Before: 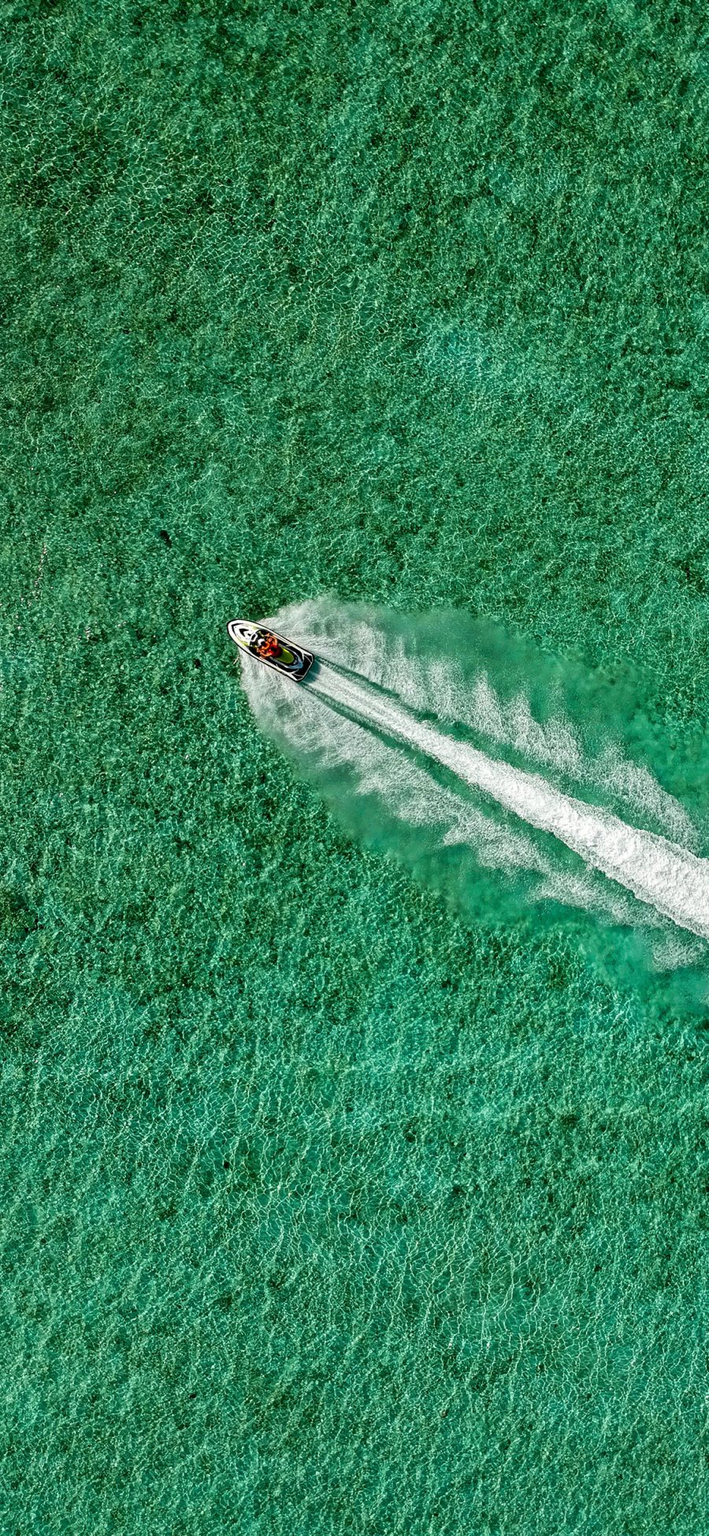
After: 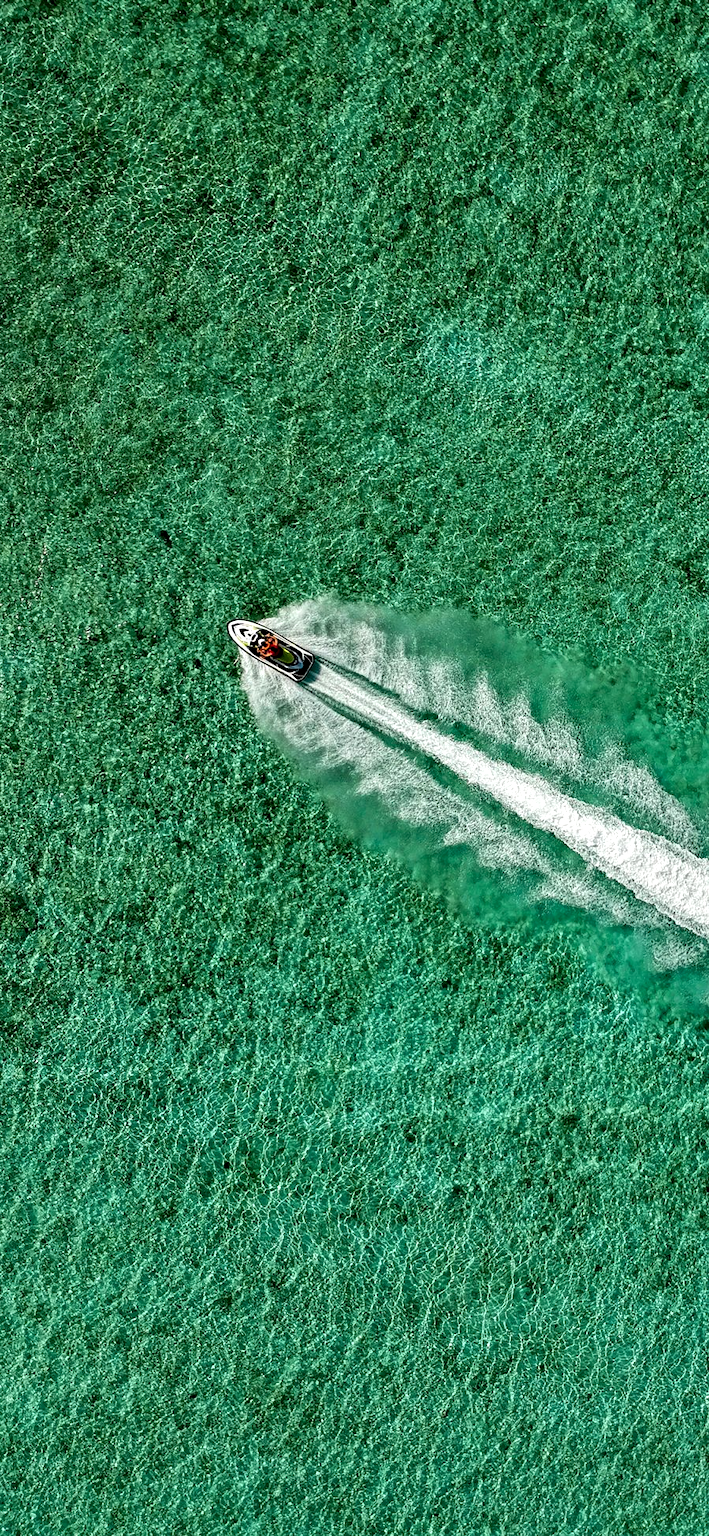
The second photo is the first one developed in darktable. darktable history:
contrast equalizer: octaves 7, y [[0.546, 0.552, 0.554, 0.554, 0.552, 0.546], [0.5 ×6], [0.5 ×6], [0 ×6], [0 ×6]]
